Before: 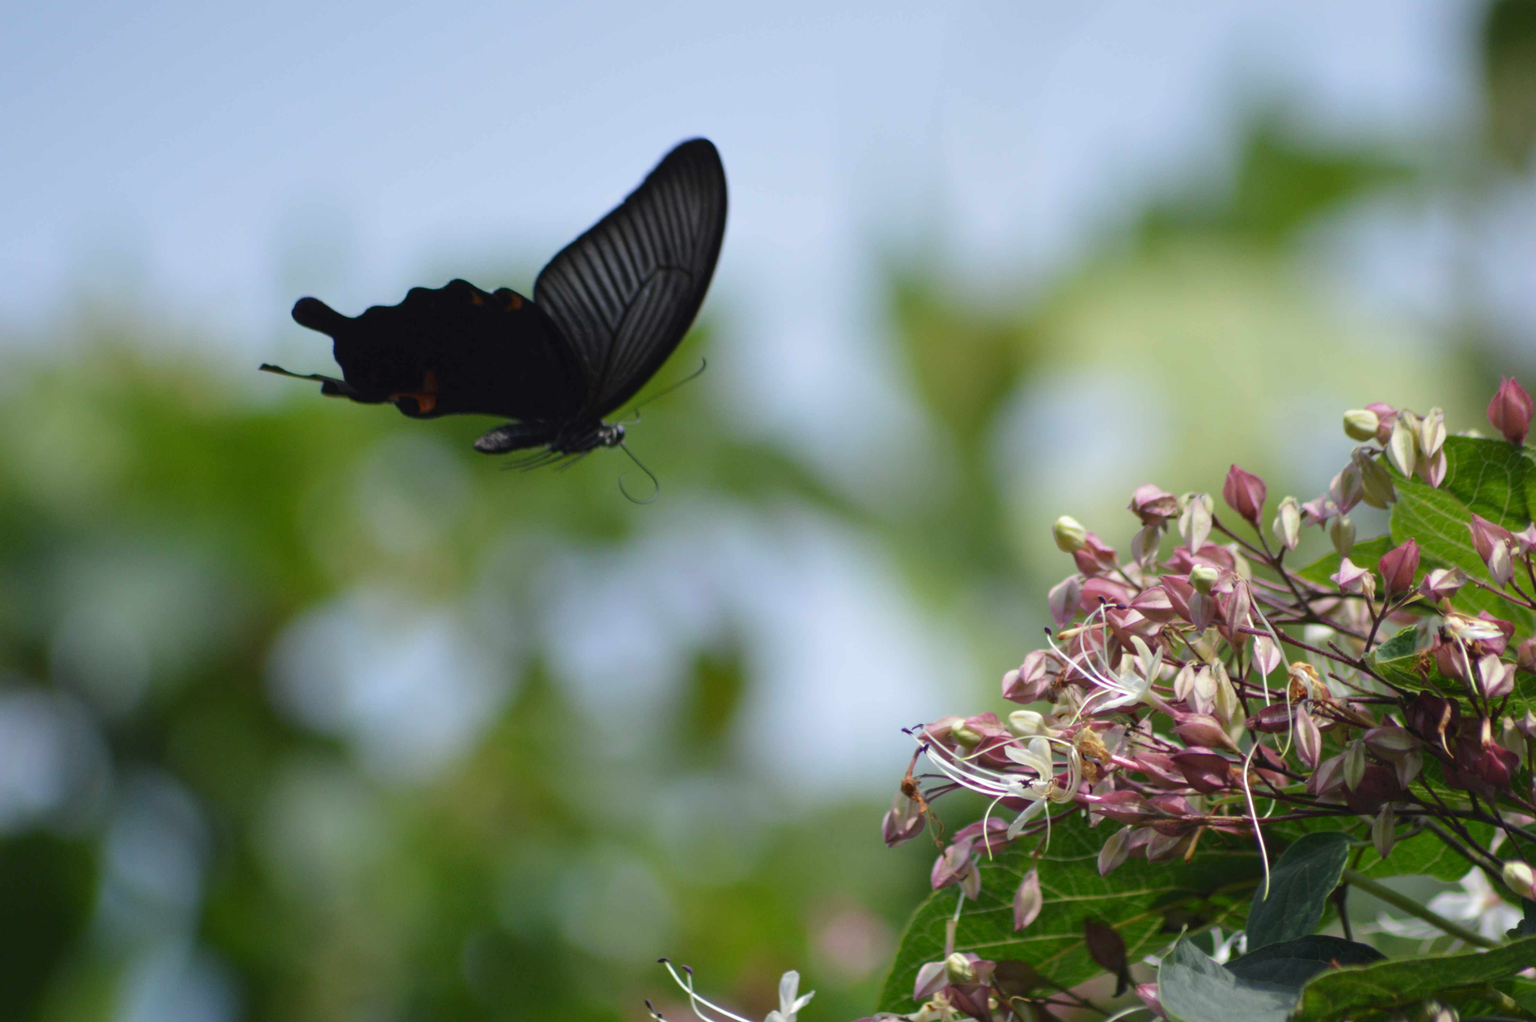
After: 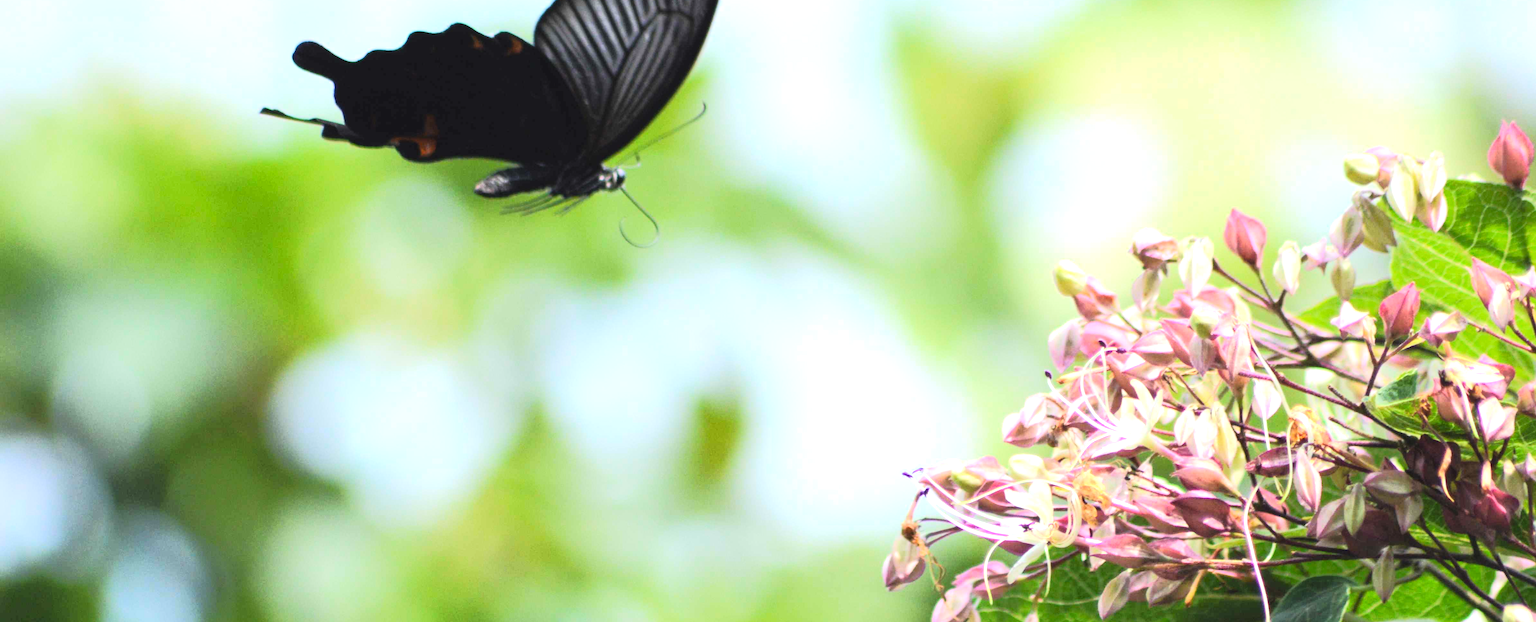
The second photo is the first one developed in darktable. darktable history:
tone curve: curves: ch0 [(0, 0.008) (0.081, 0.044) (0.177, 0.123) (0.283, 0.253) (0.416, 0.449) (0.495, 0.524) (0.661, 0.756) (0.796, 0.859) (1, 0.951)]; ch1 [(0, 0) (0.161, 0.092) (0.35, 0.33) (0.392, 0.392) (0.427, 0.426) (0.479, 0.472) (0.505, 0.5) (0.521, 0.524) (0.567, 0.564) (0.583, 0.588) (0.625, 0.627) (0.678, 0.733) (1, 1)]; ch2 [(0, 0) (0.346, 0.362) (0.404, 0.427) (0.502, 0.499) (0.531, 0.523) (0.544, 0.561) (0.58, 0.59) (0.629, 0.642) (0.717, 0.678) (1, 1)], color space Lab, linked channels, preserve colors none
crop and rotate: top 25.125%, bottom 13.993%
exposure: black level correction 0, exposure 1.679 EV, compensate highlight preservation false
